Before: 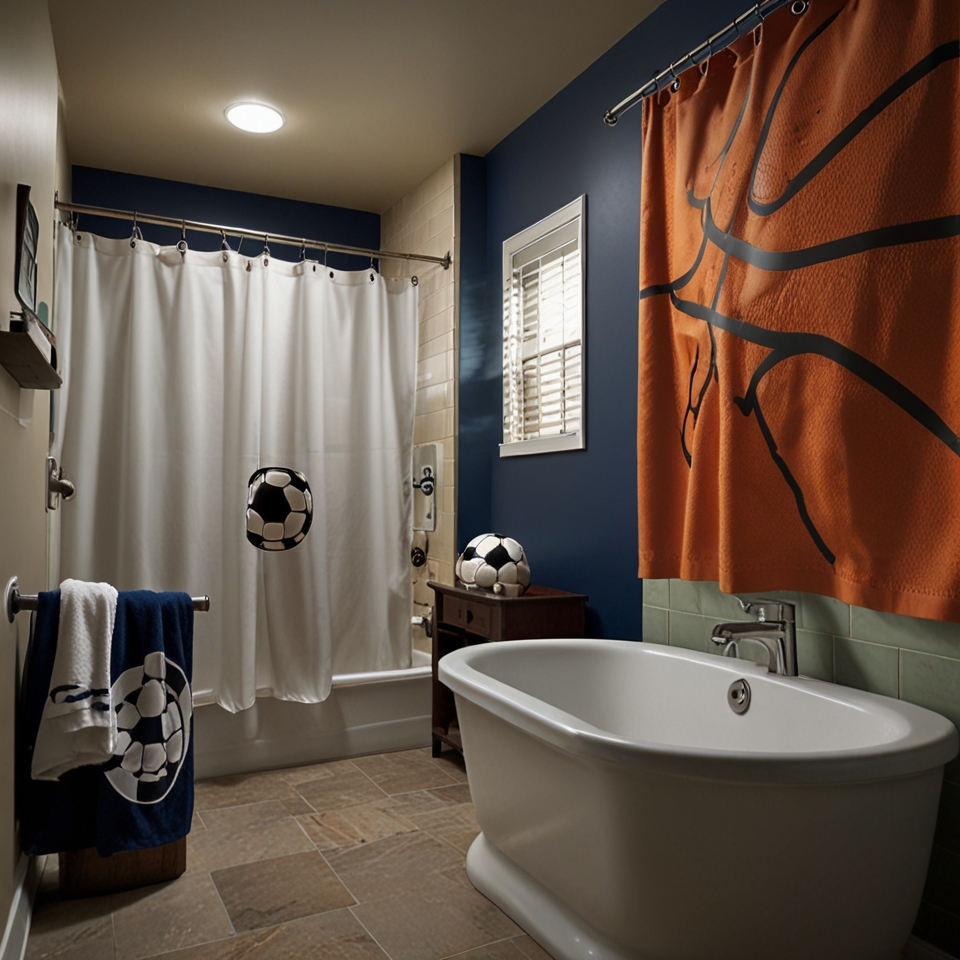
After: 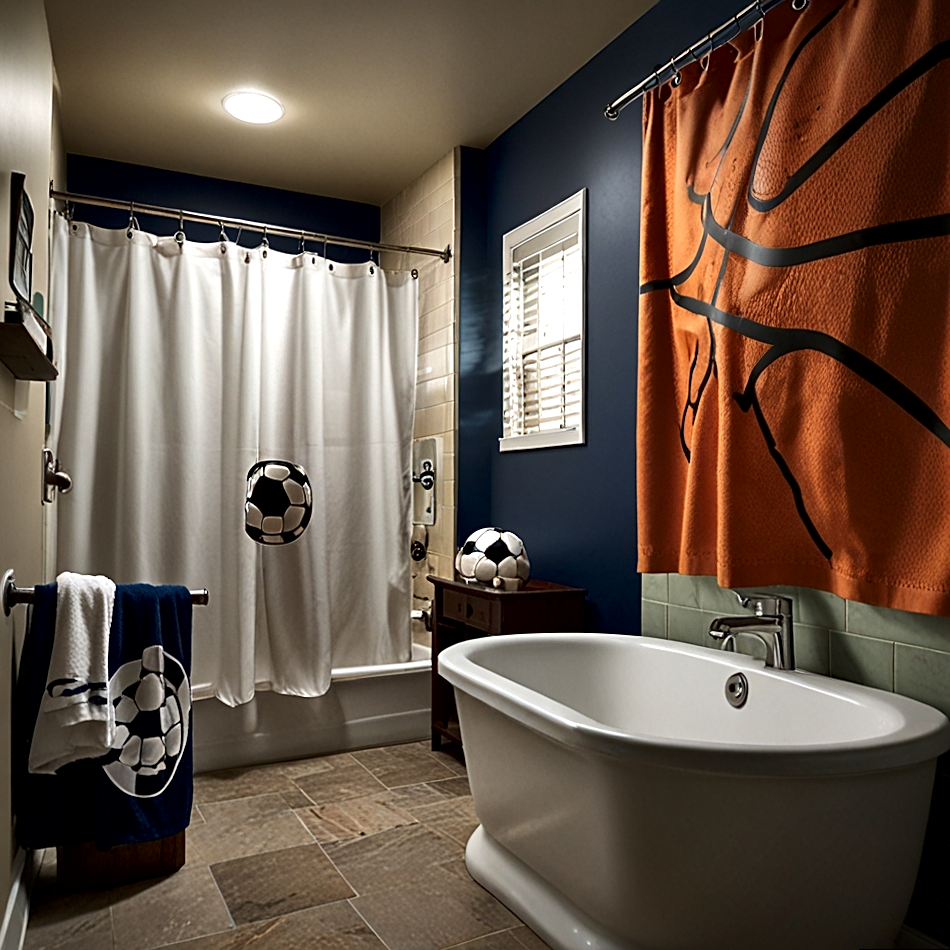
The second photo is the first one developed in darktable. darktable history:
local contrast: mode bilateral grid, contrast 25, coarseness 60, detail 151%, midtone range 0.2
tone equalizer: -8 EV -0.417 EV, -7 EV -0.389 EV, -6 EV -0.333 EV, -5 EV -0.222 EV, -3 EV 0.222 EV, -2 EV 0.333 EV, -1 EV 0.389 EV, +0 EV 0.417 EV, edges refinement/feathering 500, mask exposure compensation -1.57 EV, preserve details no
sharpen: on, module defaults
rotate and perspective: rotation 0.174°, lens shift (vertical) 0.013, lens shift (horizontal) 0.019, shear 0.001, automatic cropping original format, crop left 0.007, crop right 0.991, crop top 0.016, crop bottom 0.997
color correction: saturation 1.1
